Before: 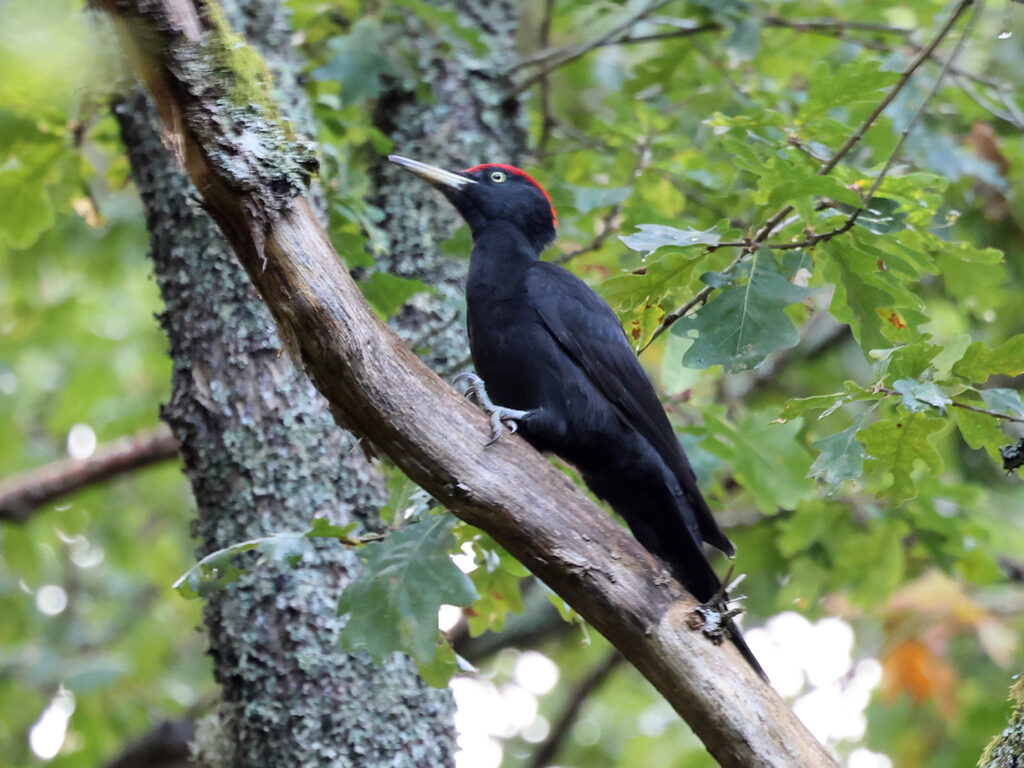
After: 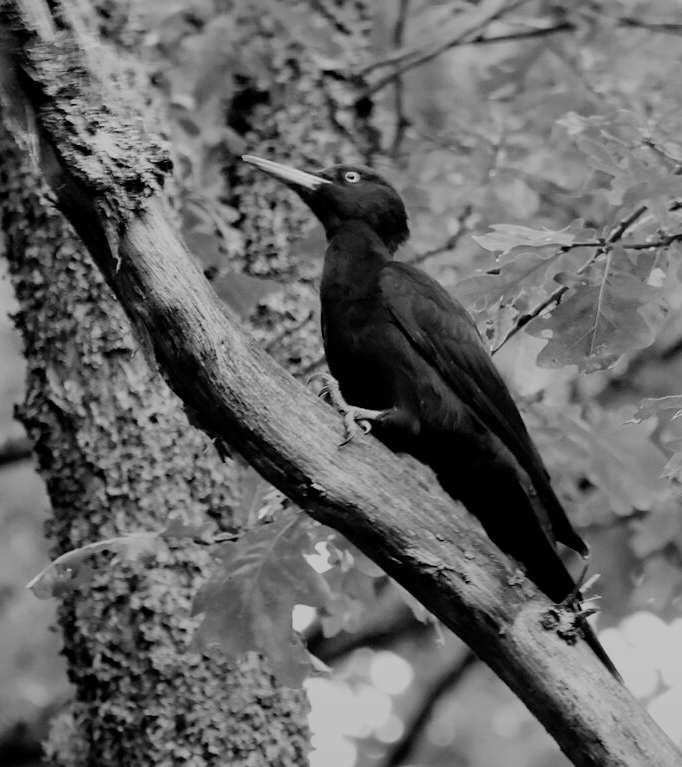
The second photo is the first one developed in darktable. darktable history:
haze removal: compatibility mode true, adaptive false
crop and rotate: left 14.292%, right 19.041%
graduated density: rotation -180°, offset 24.95
monochrome: on, module defaults
filmic rgb: black relative exposure -6.98 EV, white relative exposure 5.63 EV, hardness 2.86
